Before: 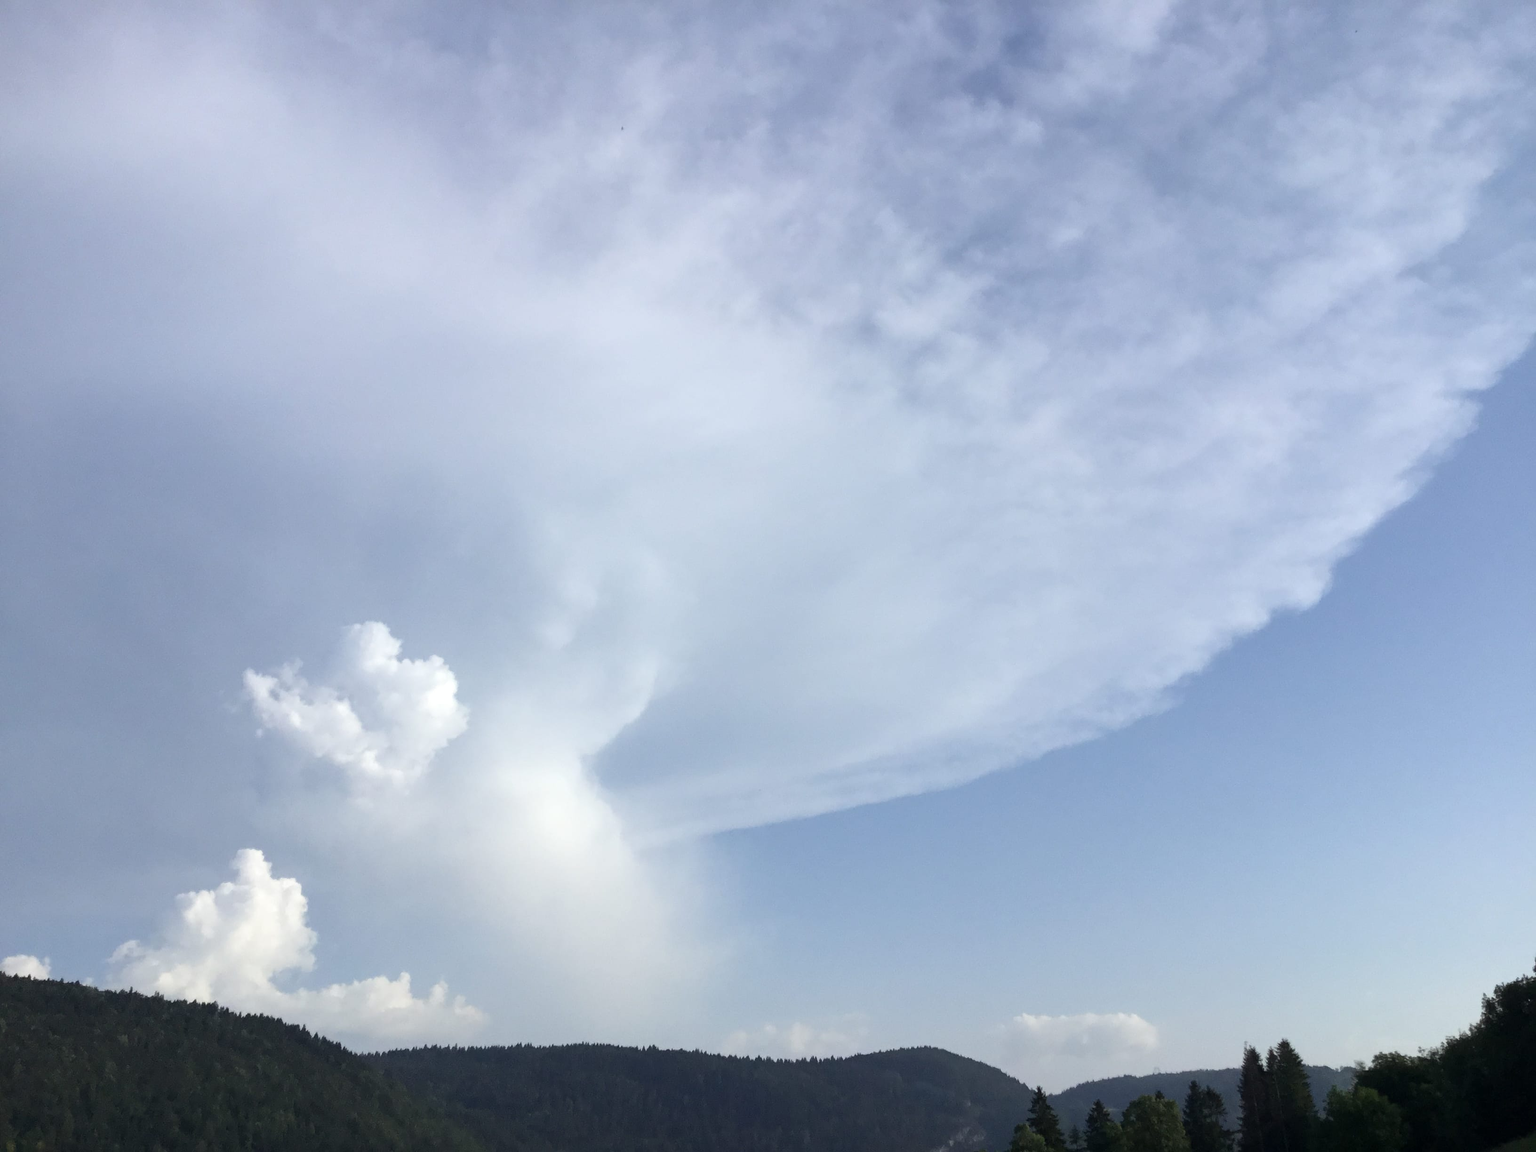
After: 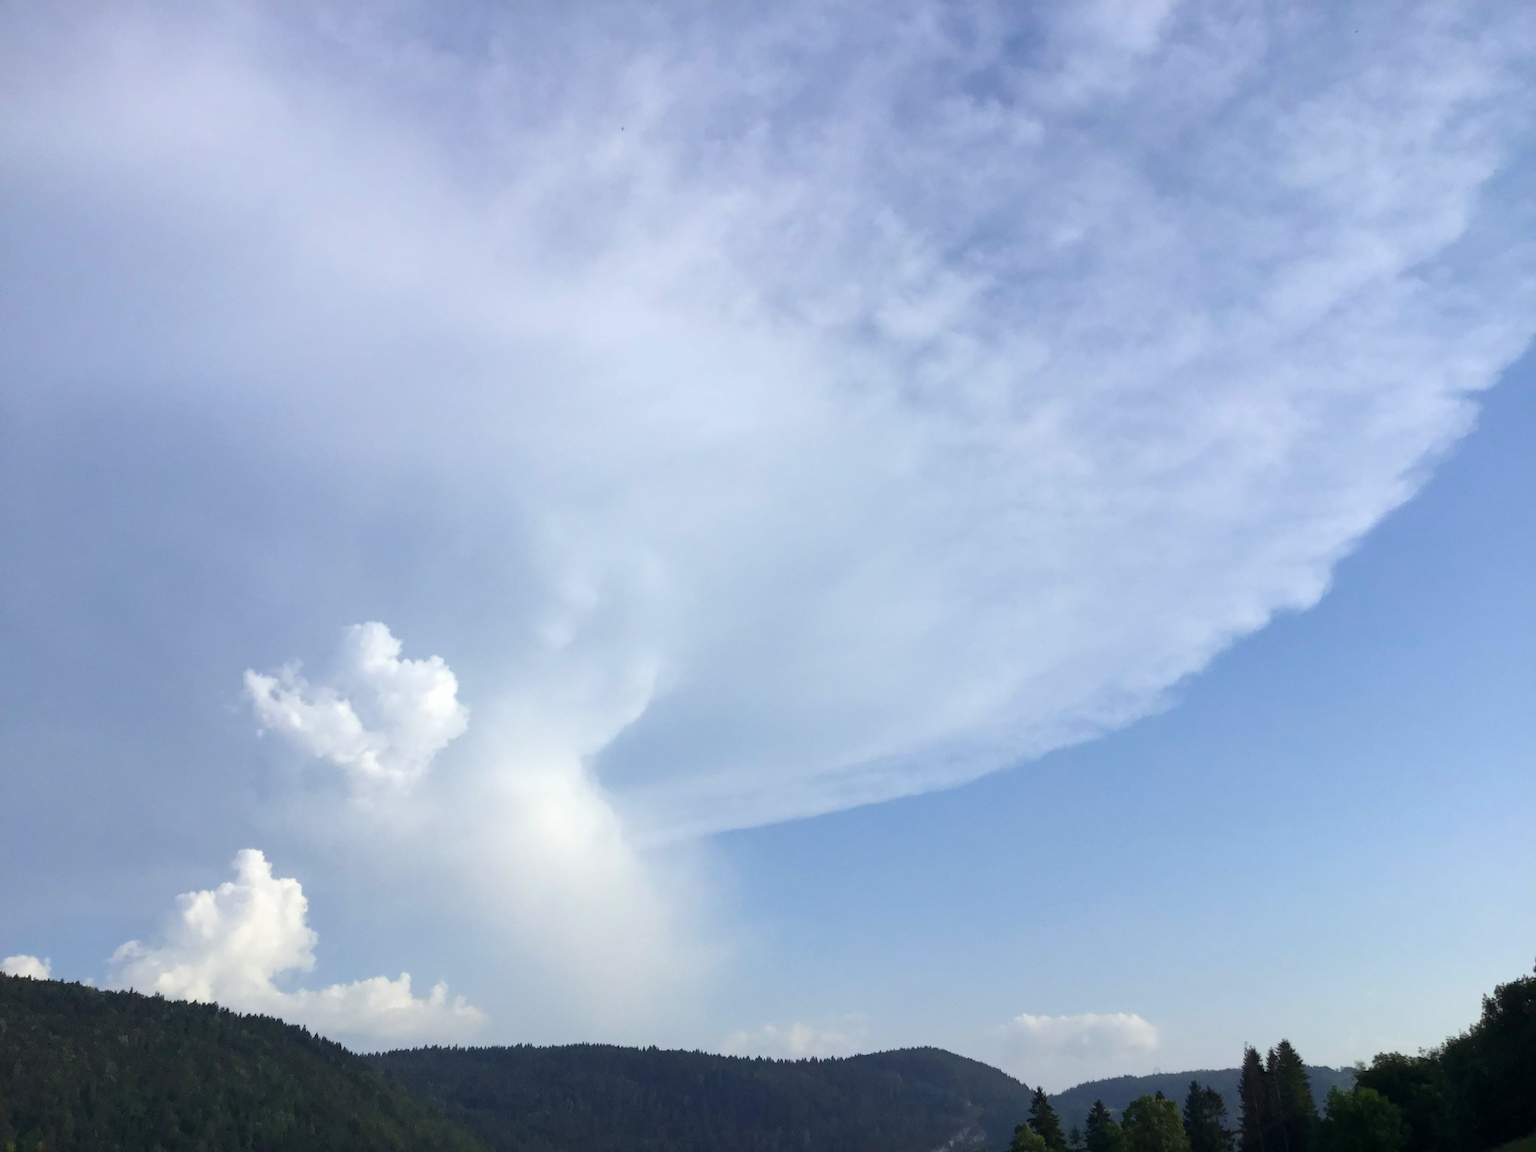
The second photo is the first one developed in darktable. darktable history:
color balance rgb: linear chroma grading › global chroma 0.896%, perceptual saturation grading › global saturation 33.838%, perceptual brilliance grading › global brilliance 2.655%, perceptual brilliance grading › highlights -3.173%, perceptual brilliance grading › shadows 3.465%
